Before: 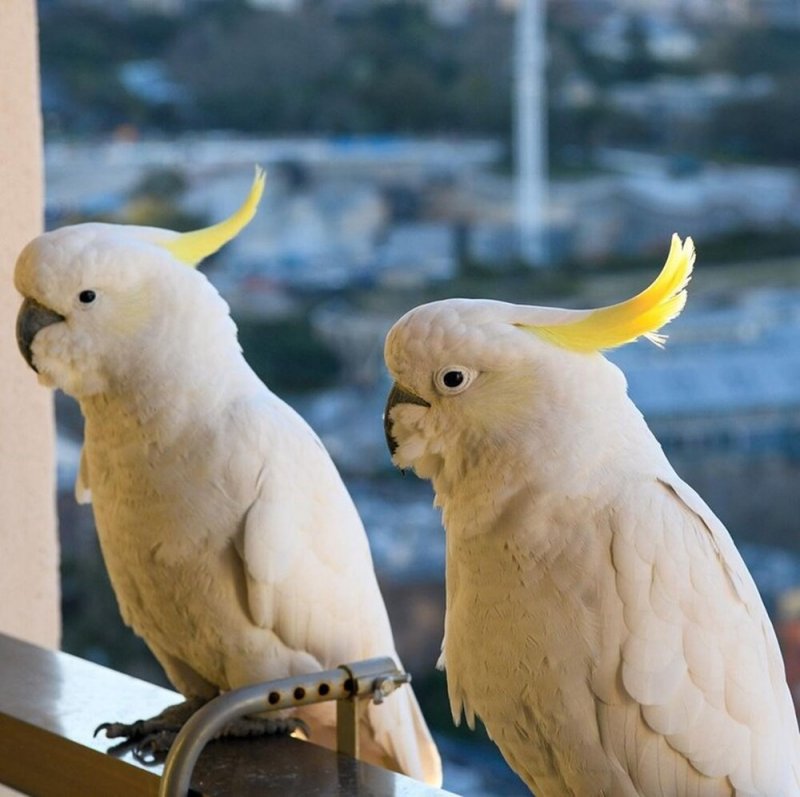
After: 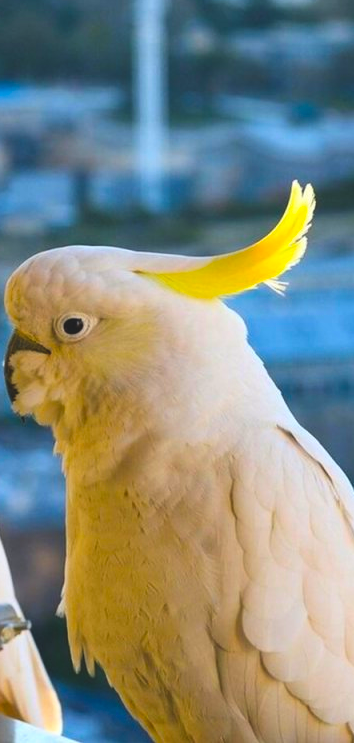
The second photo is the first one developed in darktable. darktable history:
color balance rgb: global offset › luminance 1.503%, linear chroma grading › shadows -9.638%, linear chroma grading › global chroma 19.978%, perceptual saturation grading › global saturation 25.515%, global vibrance 20%
crop: left 47.616%, top 6.774%, right 8.079%
contrast brightness saturation: contrast 0.103, brightness 0.019, saturation 0.021
